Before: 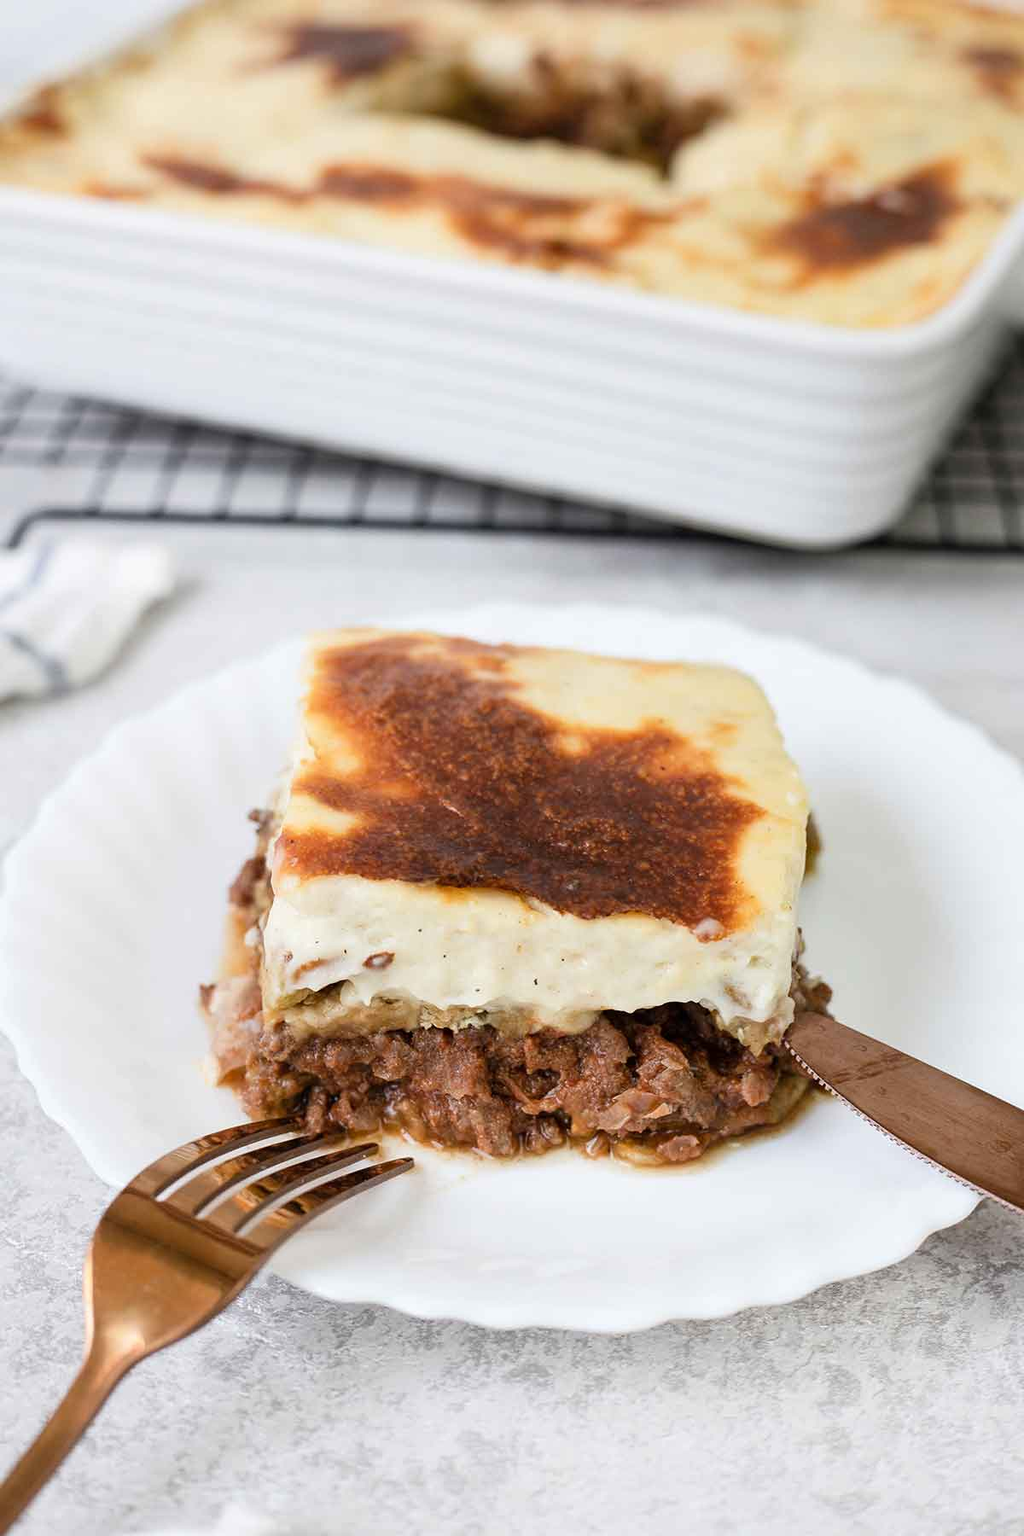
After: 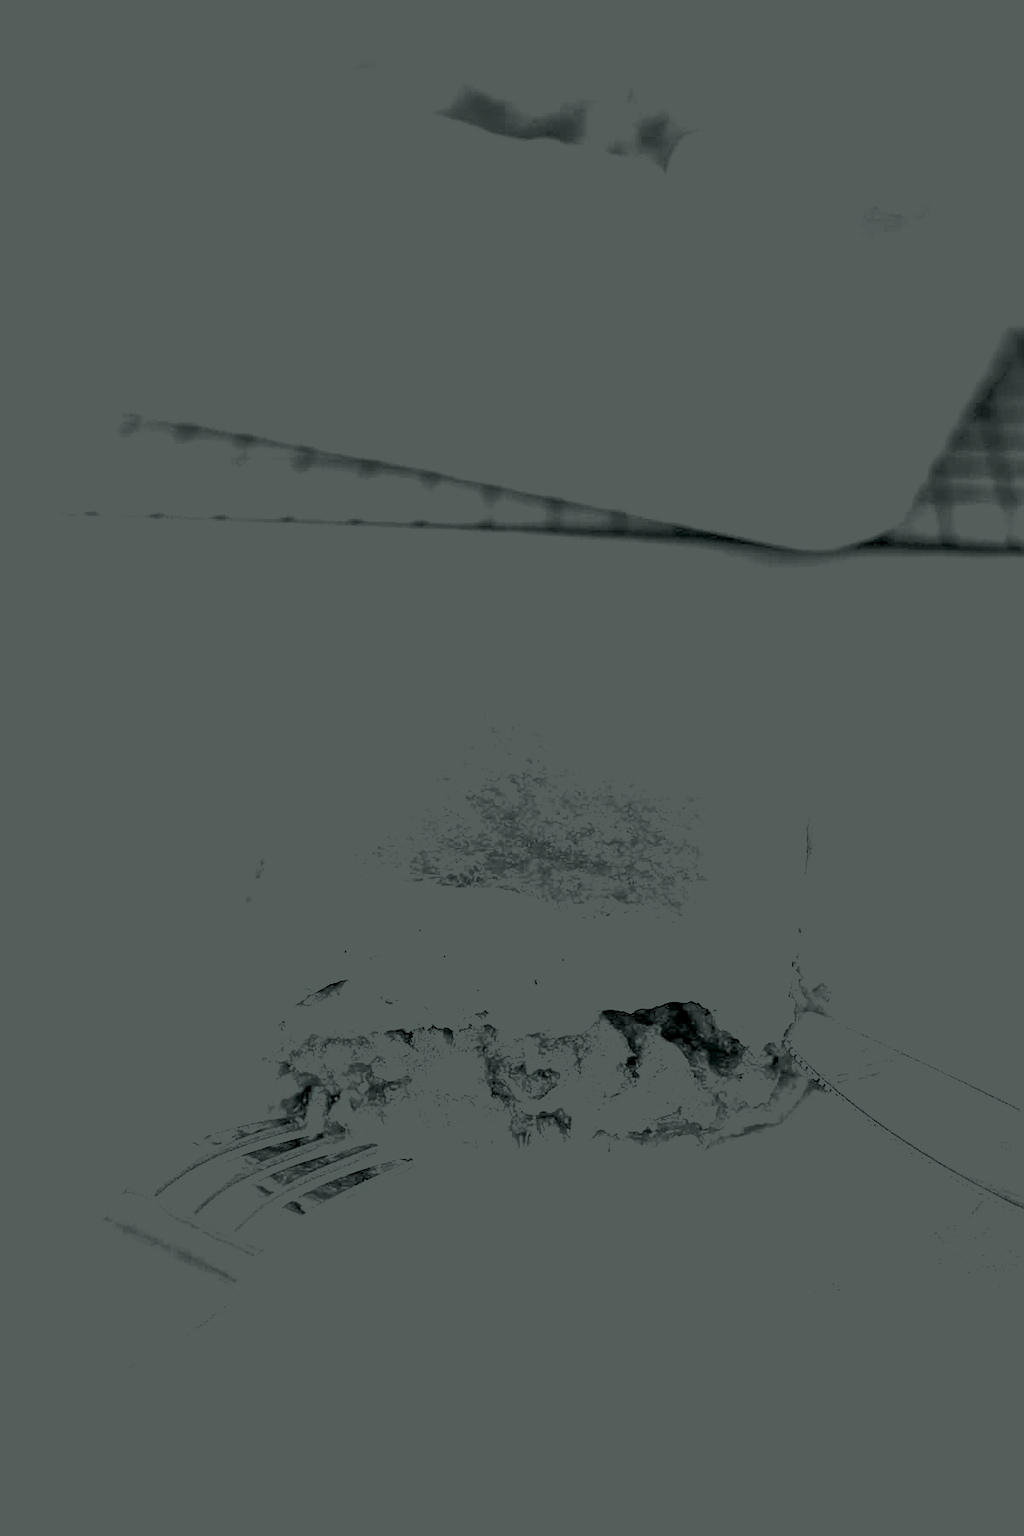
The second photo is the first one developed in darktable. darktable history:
velvia: on, module defaults
colorize: hue 90°, saturation 19%, lightness 1.59%, version 1
sharpen: on, module defaults
filmic rgb: hardness 4.17, contrast 0.921
white balance: red 8, blue 8
